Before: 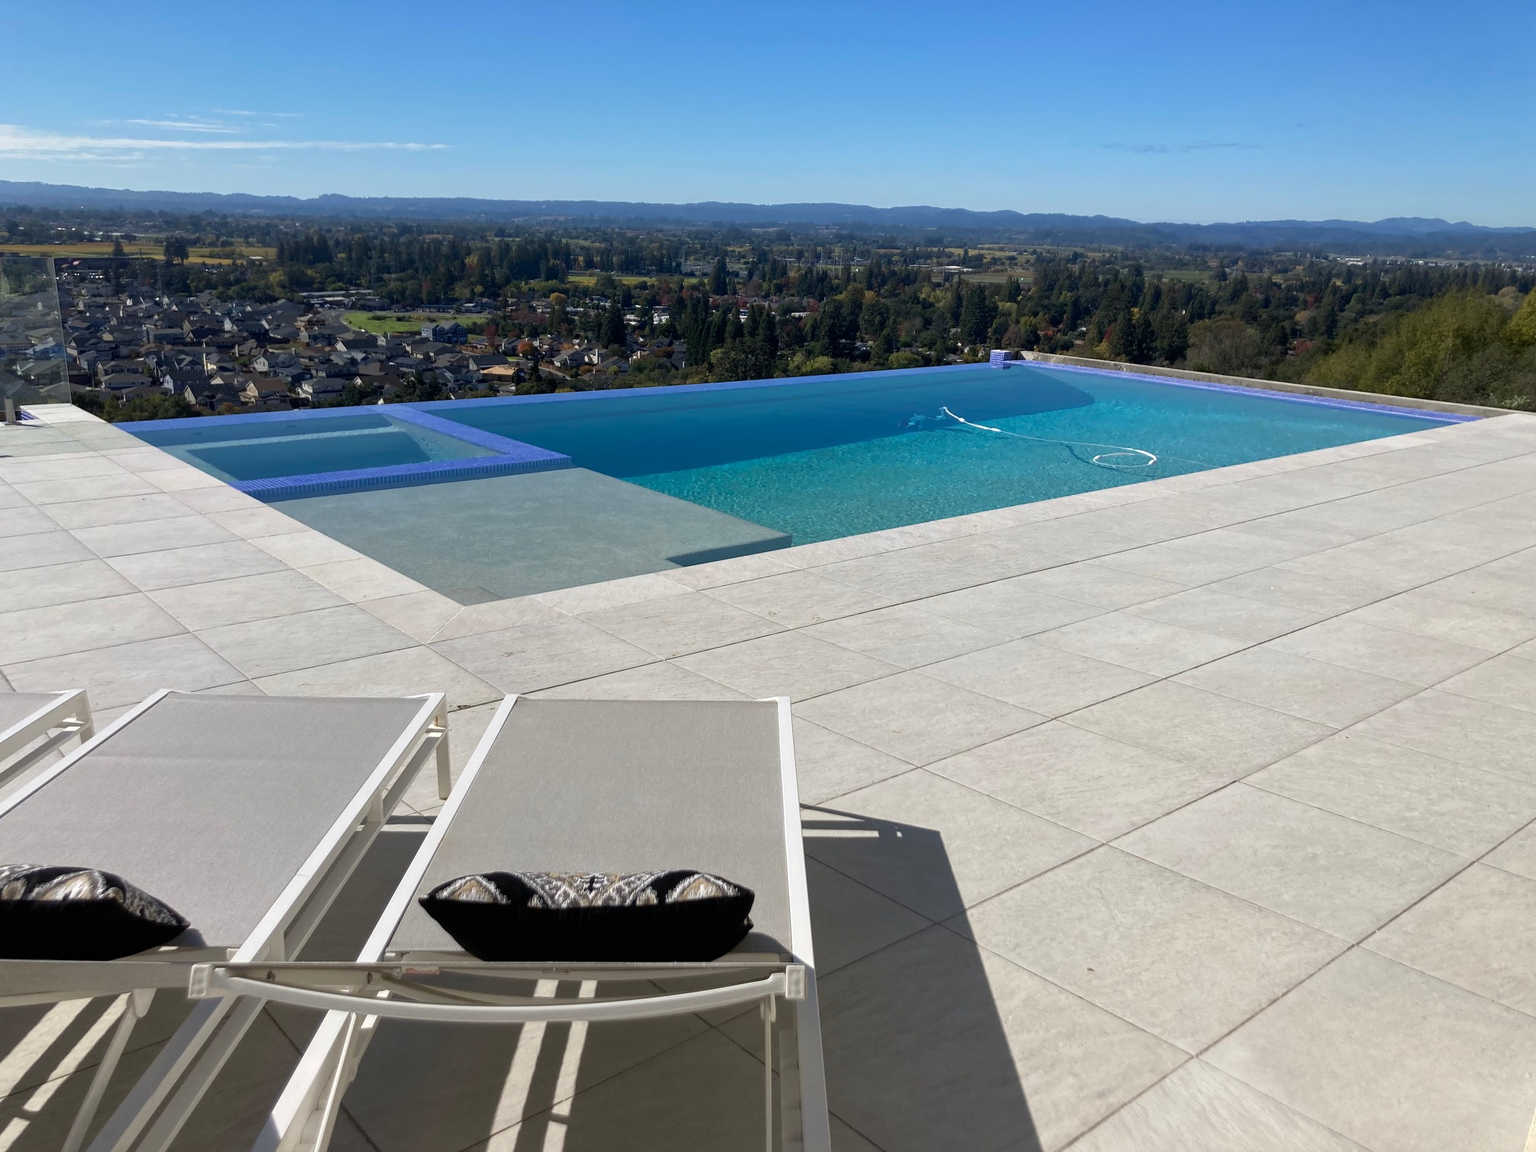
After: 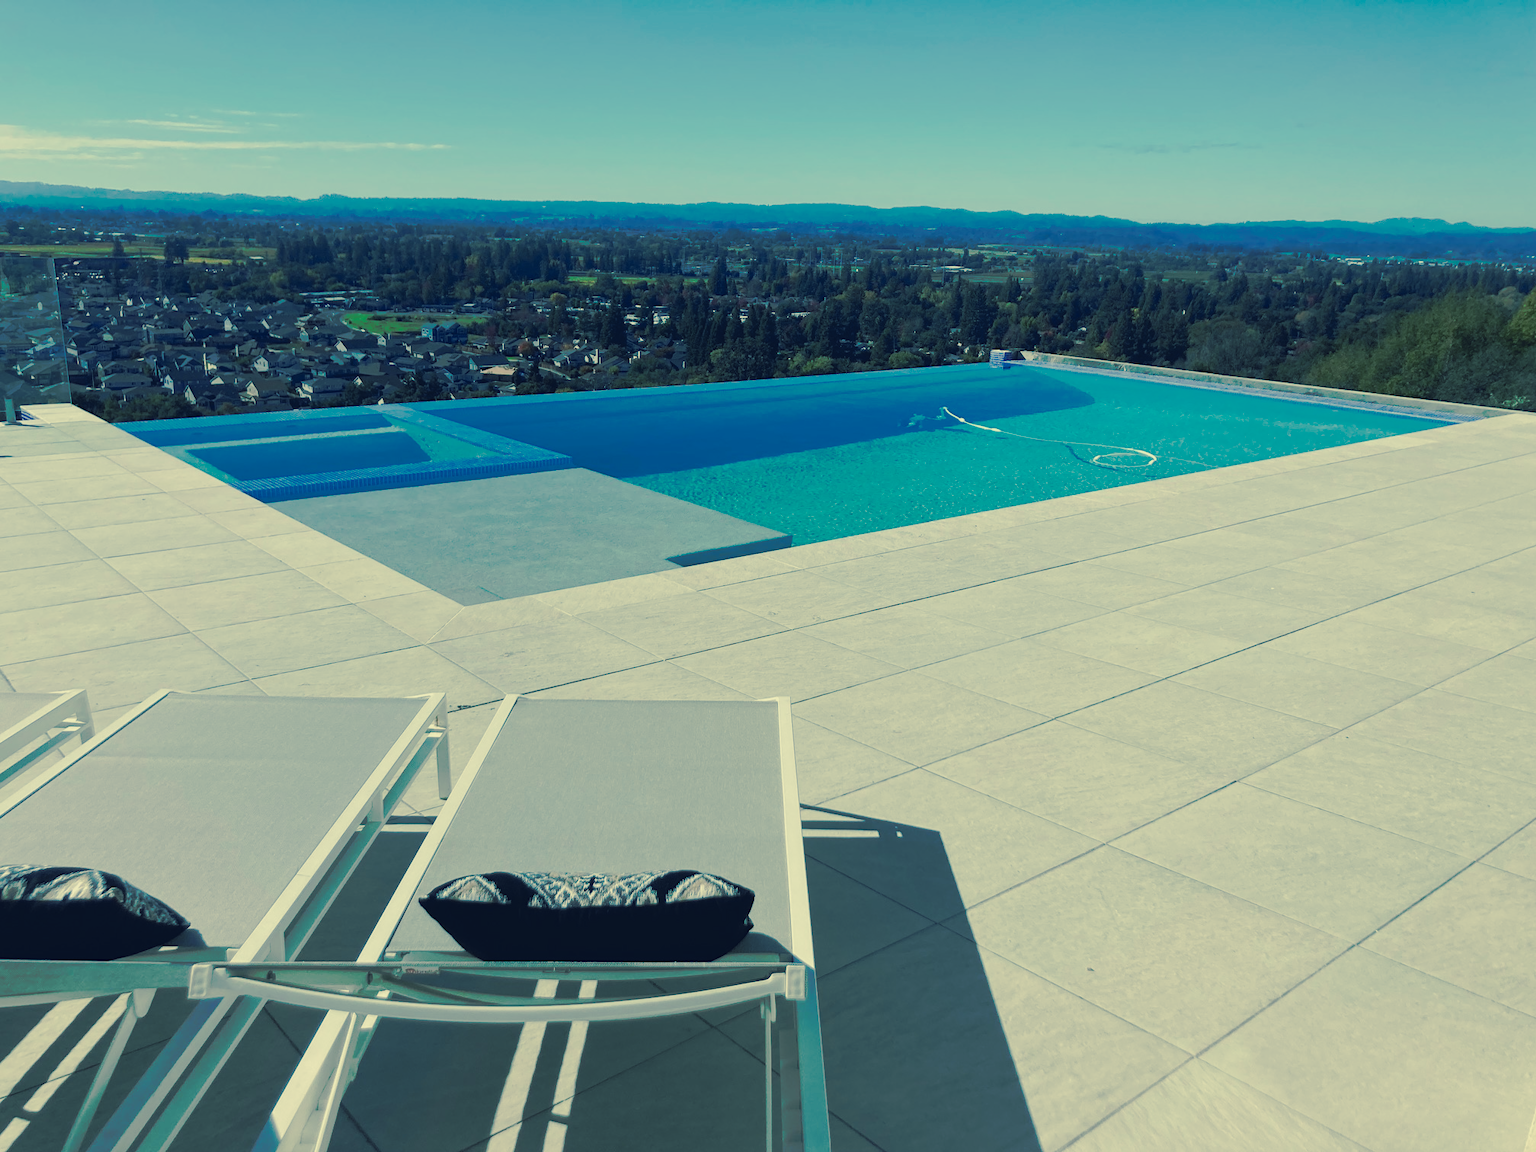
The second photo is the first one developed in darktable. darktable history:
tone curve: curves: ch0 [(0, 0) (0.003, 0.002) (0.011, 0.01) (0.025, 0.022) (0.044, 0.039) (0.069, 0.061) (0.1, 0.088) (0.136, 0.12) (0.177, 0.157) (0.224, 0.199) (0.277, 0.245) (0.335, 0.297) (0.399, 0.353) (0.468, 0.414) (0.543, 0.563) (0.623, 0.64) (0.709, 0.722) (0.801, 0.809) (0.898, 0.902) (1, 1)], preserve colors none
color look up table: target L [90.56, 88.91, 86.66, 78.57, 80.76, 79.38, 74.42, 70.8, 69.19, 59.59, 54.8, 52.16, 44.59, 15.53, 200, 85.33, 83.56, 76.02, 67.38, 61.49, 62.55, 59.82, 50.15, 41.02, 42.34, 17.25, 12.32, 75.58, 69.91, 68.55, 67.92, 61.81, 58.04, 51.35, 54.74, 43.58, 47.26, 39.12, 39.73, 29.3, 27.44, 21.74, 16.71, 13.31, 8.047, 79.45, 73.93, 60.1, 33.51], target a [-9.159, -14.89, -24.57, -60.16, -72.82, -55.94, -64.43, -33.86, -13.37, -43.55, -42.77, -25.2, -30.34, -9.871, 0, 2.043, -8.295, 16.05, 37.8, 35.76, 1.101, 12.18, 73.5, 44.48, -7.95, 2.588, 26.93, 16.51, 13.99, -17.92, 38.92, 57.23, 30.12, 78.65, -8.208, 68.9, -11.78, 65.77, -12.48, 47.61, 47.8, 44.49, 41.62, 22.93, 9.146, -54.74, -11.77, -35.28, -4.775], target b [39.32, 24.22, 52.4, 25.19, 71.53, 17.09, 50.11, 8.619, 38.79, 9.456, 47.33, 14.07, -2.771, -6.724, 0, 21.77, 78.13, 23.95, 12.3, 55.25, 14.81, 54.77, 16.68, 11.79, 36.63, 4.545, -11.74, 10.33, -1.439, -5.302, 0.729, -14.99, -20.37, -14.97, -14.7, -43.93, -38.64, -45.32, -10.35, -24.95, -48.95, -78.82, -68.26, -42.39, -18.95, 8.815, 7.147, -11.04, -35.36], num patches 49
